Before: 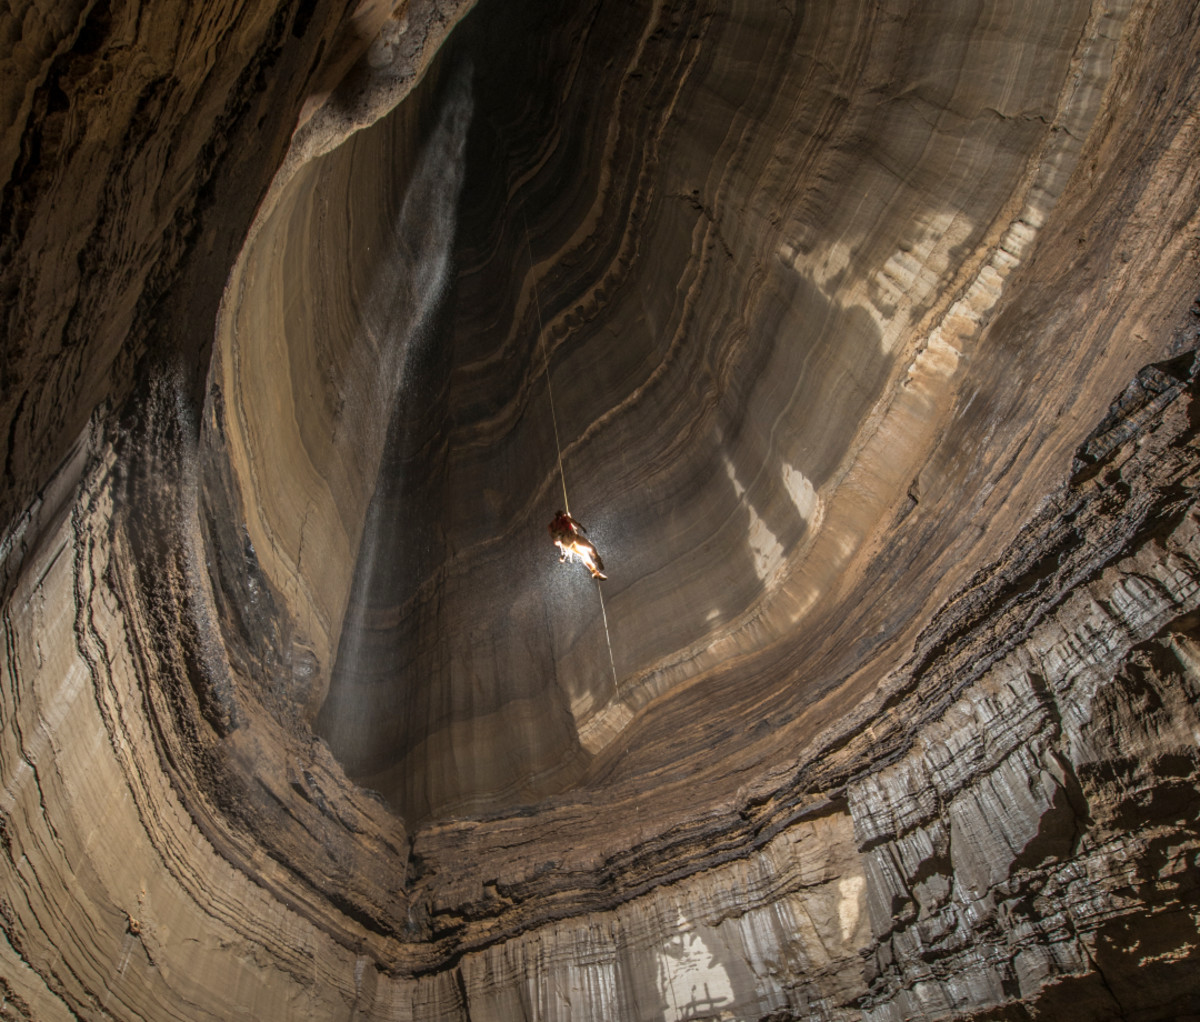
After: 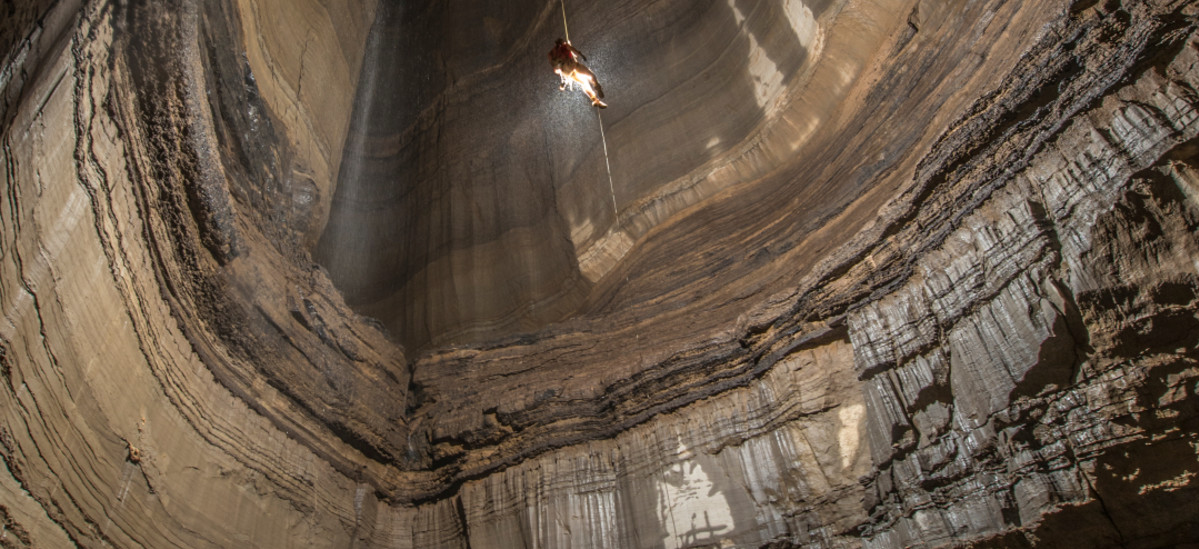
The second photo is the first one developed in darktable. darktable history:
crop and rotate: top 46.237%
tone equalizer: on, module defaults
